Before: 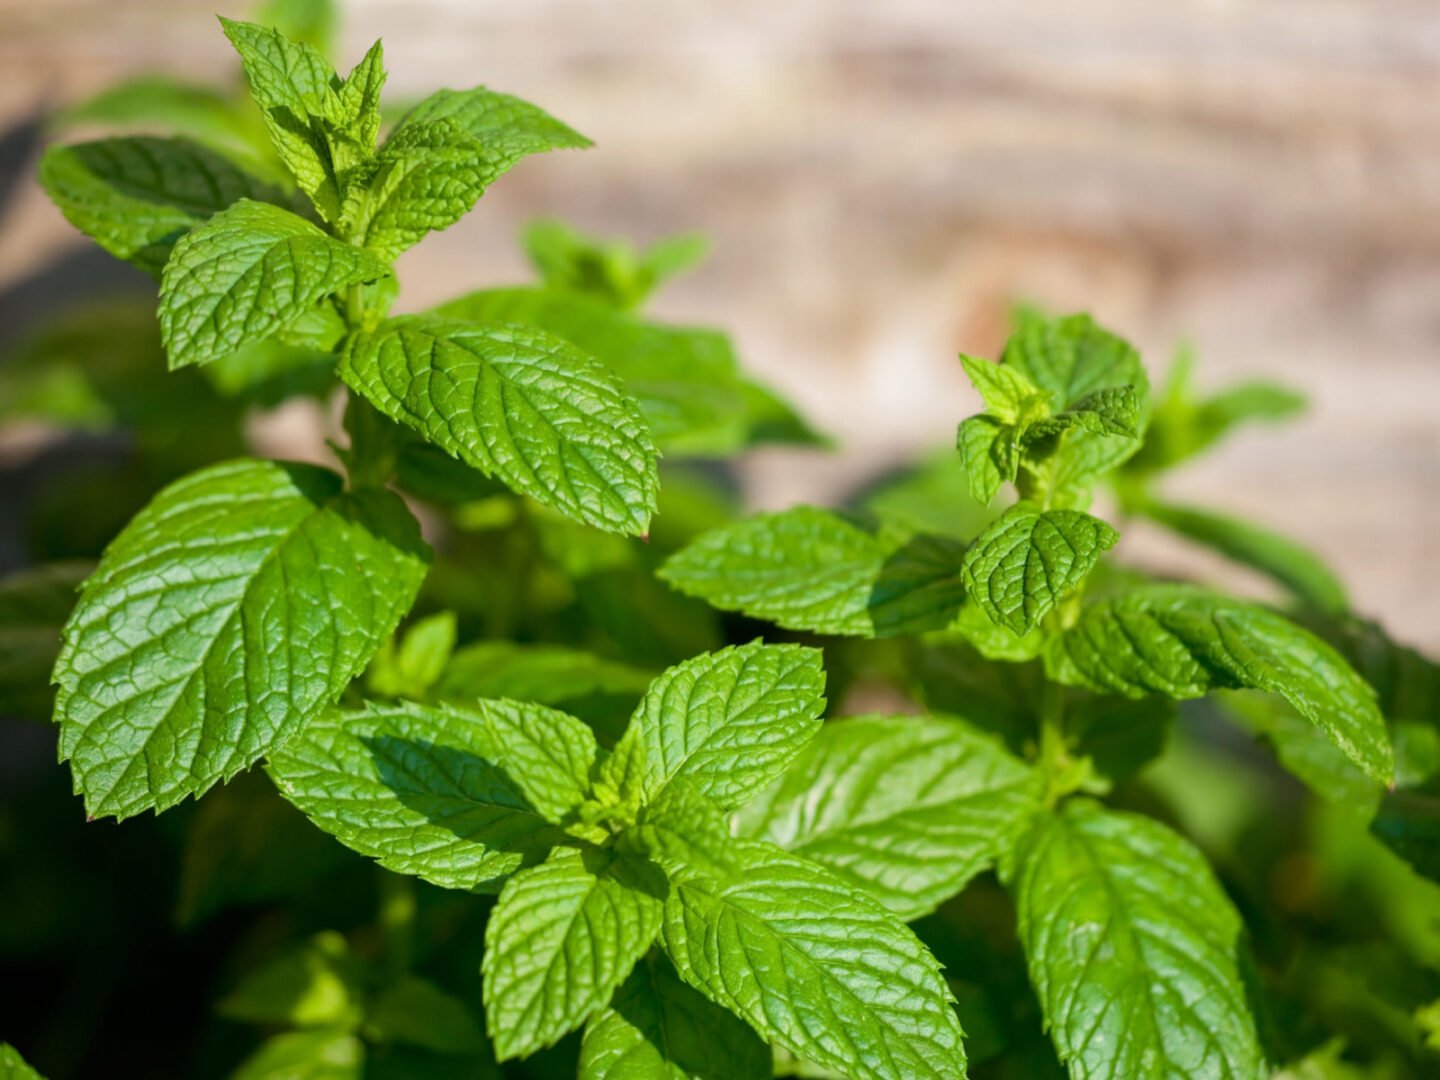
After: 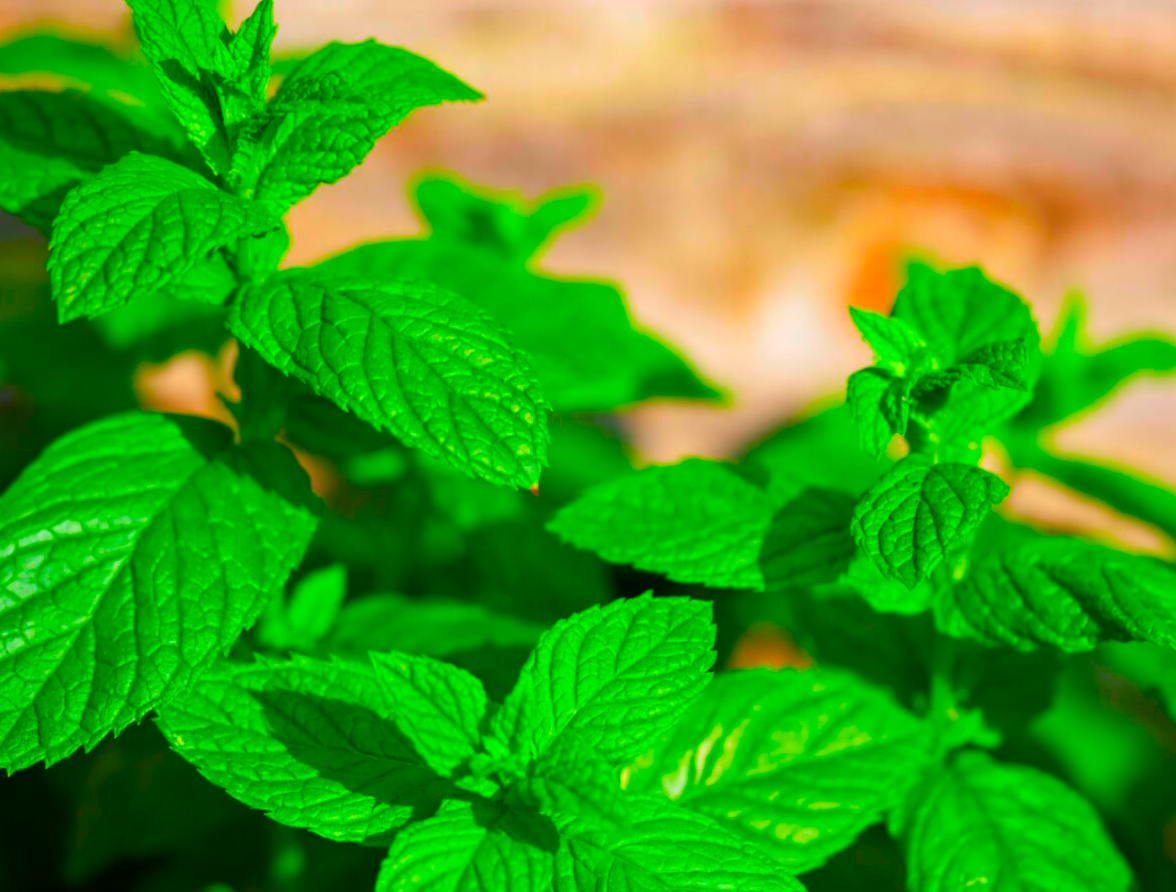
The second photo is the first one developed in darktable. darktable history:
color correction: highlights b* 0.044, saturation 2.98
shadows and highlights: shadows 3.21, highlights -17.5, soften with gaussian
exposure: compensate highlight preservation false
crop and rotate: left 7.694%, top 4.365%, right 10.6%, bottom 12.982%
